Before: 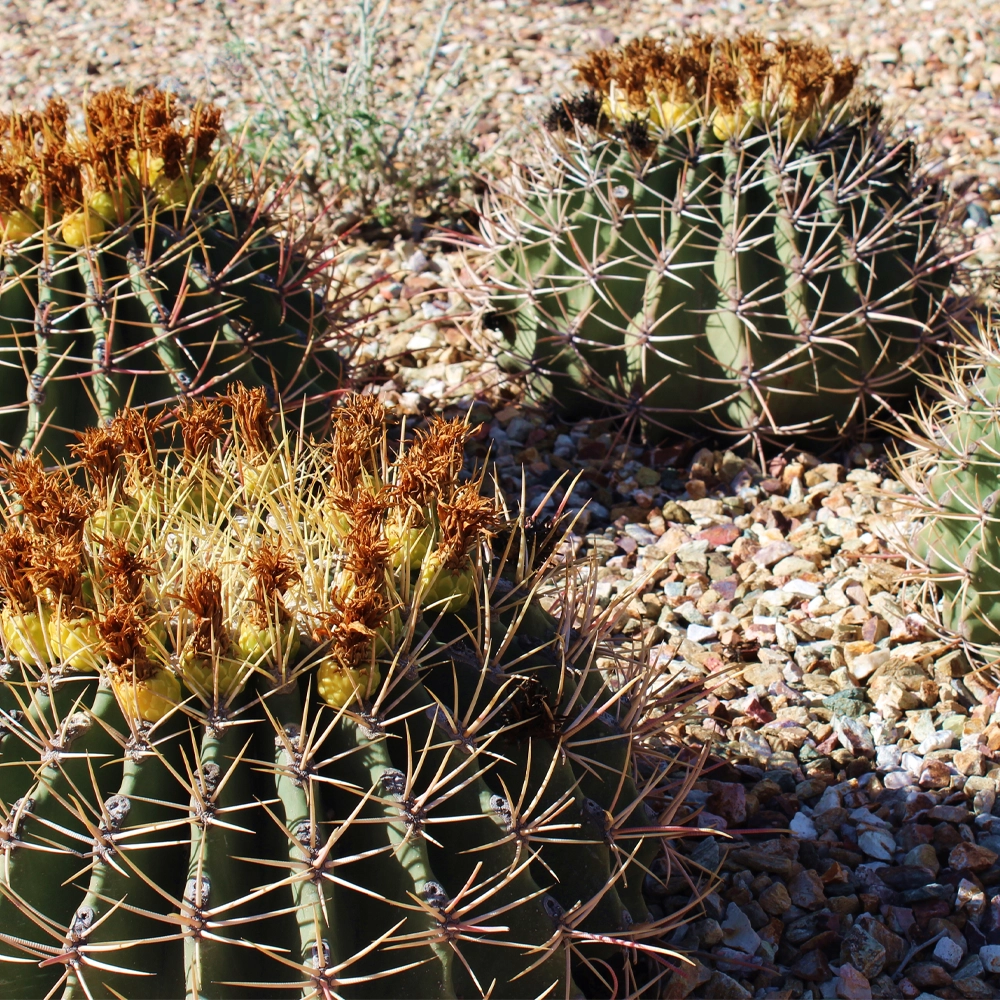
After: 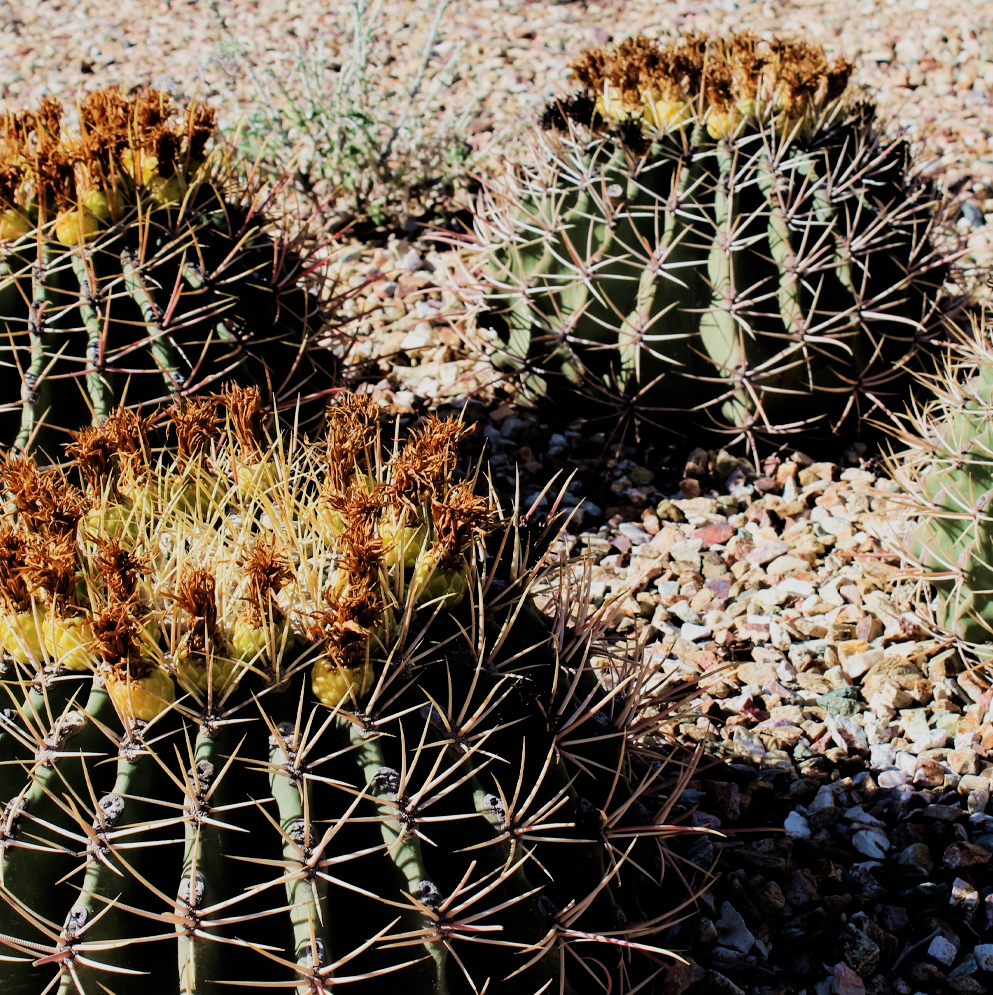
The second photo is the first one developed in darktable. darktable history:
crop and rotate: left 0.614%, top 0.179%, bottom 0.309%
filmic rgb: black relative exposure -5 EV, hardness 2.88, contrast 1.3, highlights saturation mix -30%
